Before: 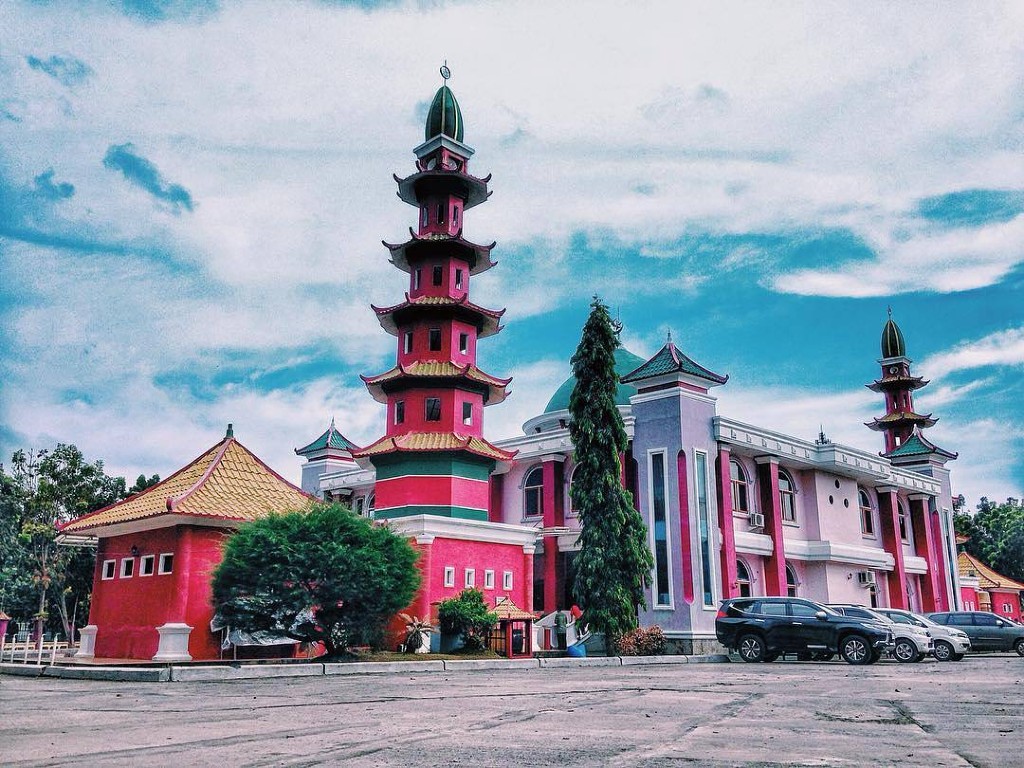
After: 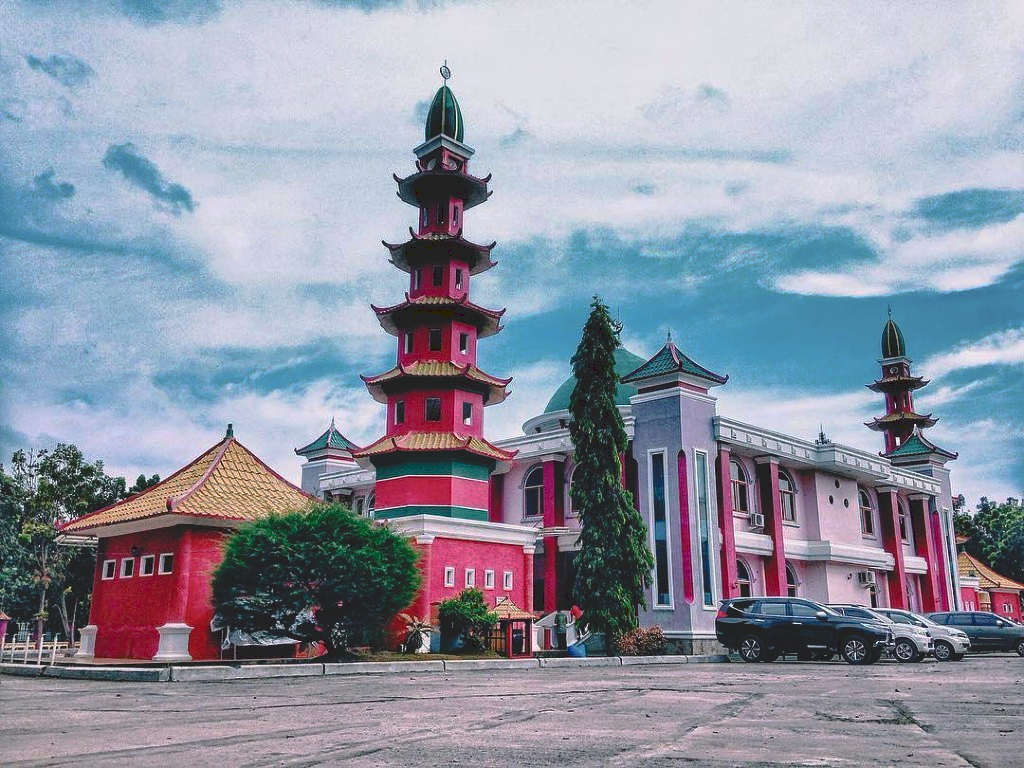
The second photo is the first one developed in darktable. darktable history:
tone curve: curves: ch0 [(0, 0) (0.003, 0.132) (0.011, 0.13) (0.025, 0.134) (0.044, 0.138) (0.069, 0.154) (0.1, 0.17) (0.136, 0.198) (0.177, 0.25) (0.224, 0.308) (0.277, 0.371) (0.335, 0.432) (0.399, 0.491) (0.468, 0.55) (0.543, 0.612) (0.623, 0.679) (0.709, 0.766) (0.801, 0.842) (0.898, 0.912) (1, 1)], preserve colors none
contrast brightness saturation: contrast 0.15, brightness -0.01, saturation 0.1
color balance: contrast -0.5%
exposure: compensate exposure bias true, compensate highlight preservation false
base curve: curves: ch0 [(0, 0) (0.595, 0.418) (1, 1)], preserve colors none
